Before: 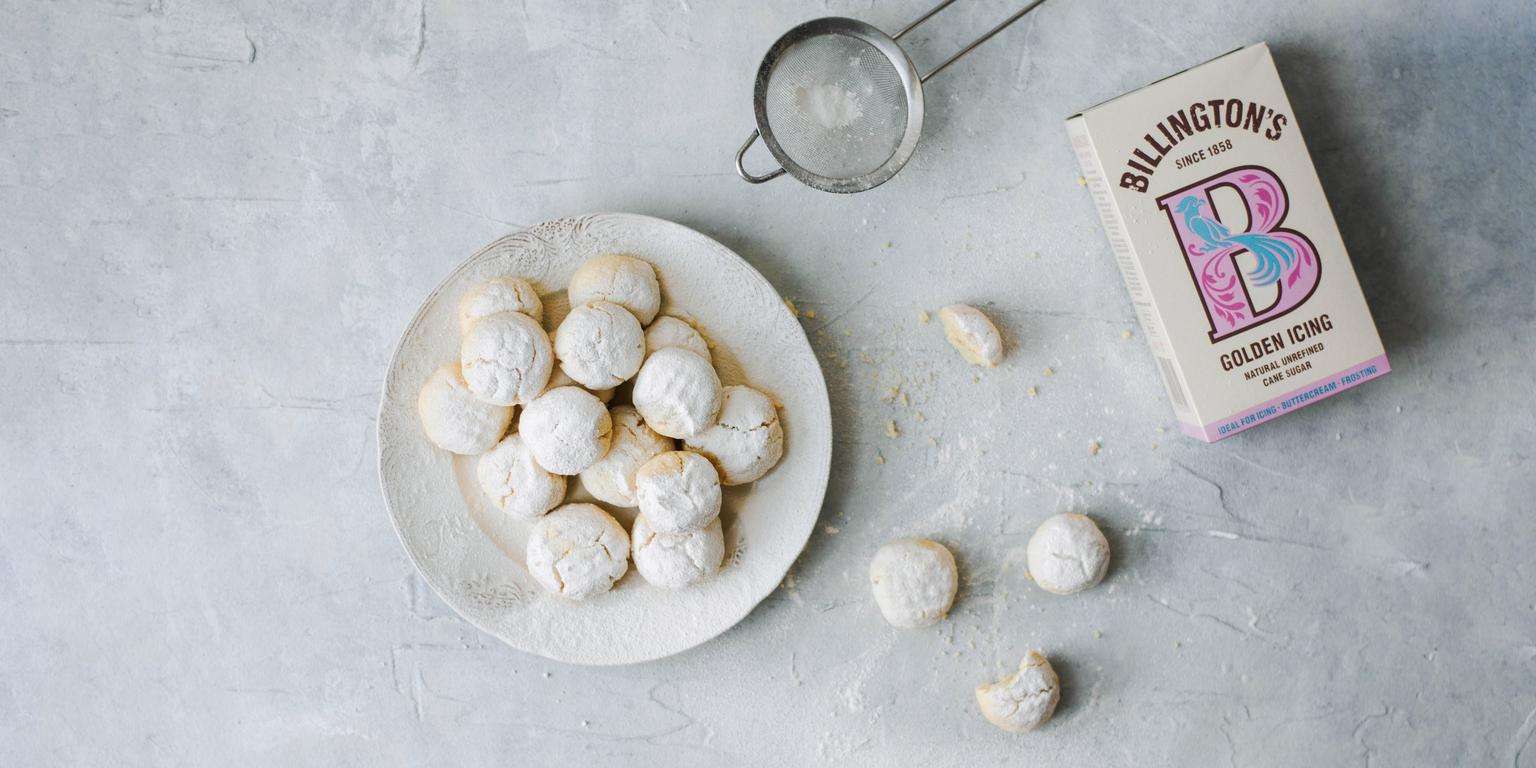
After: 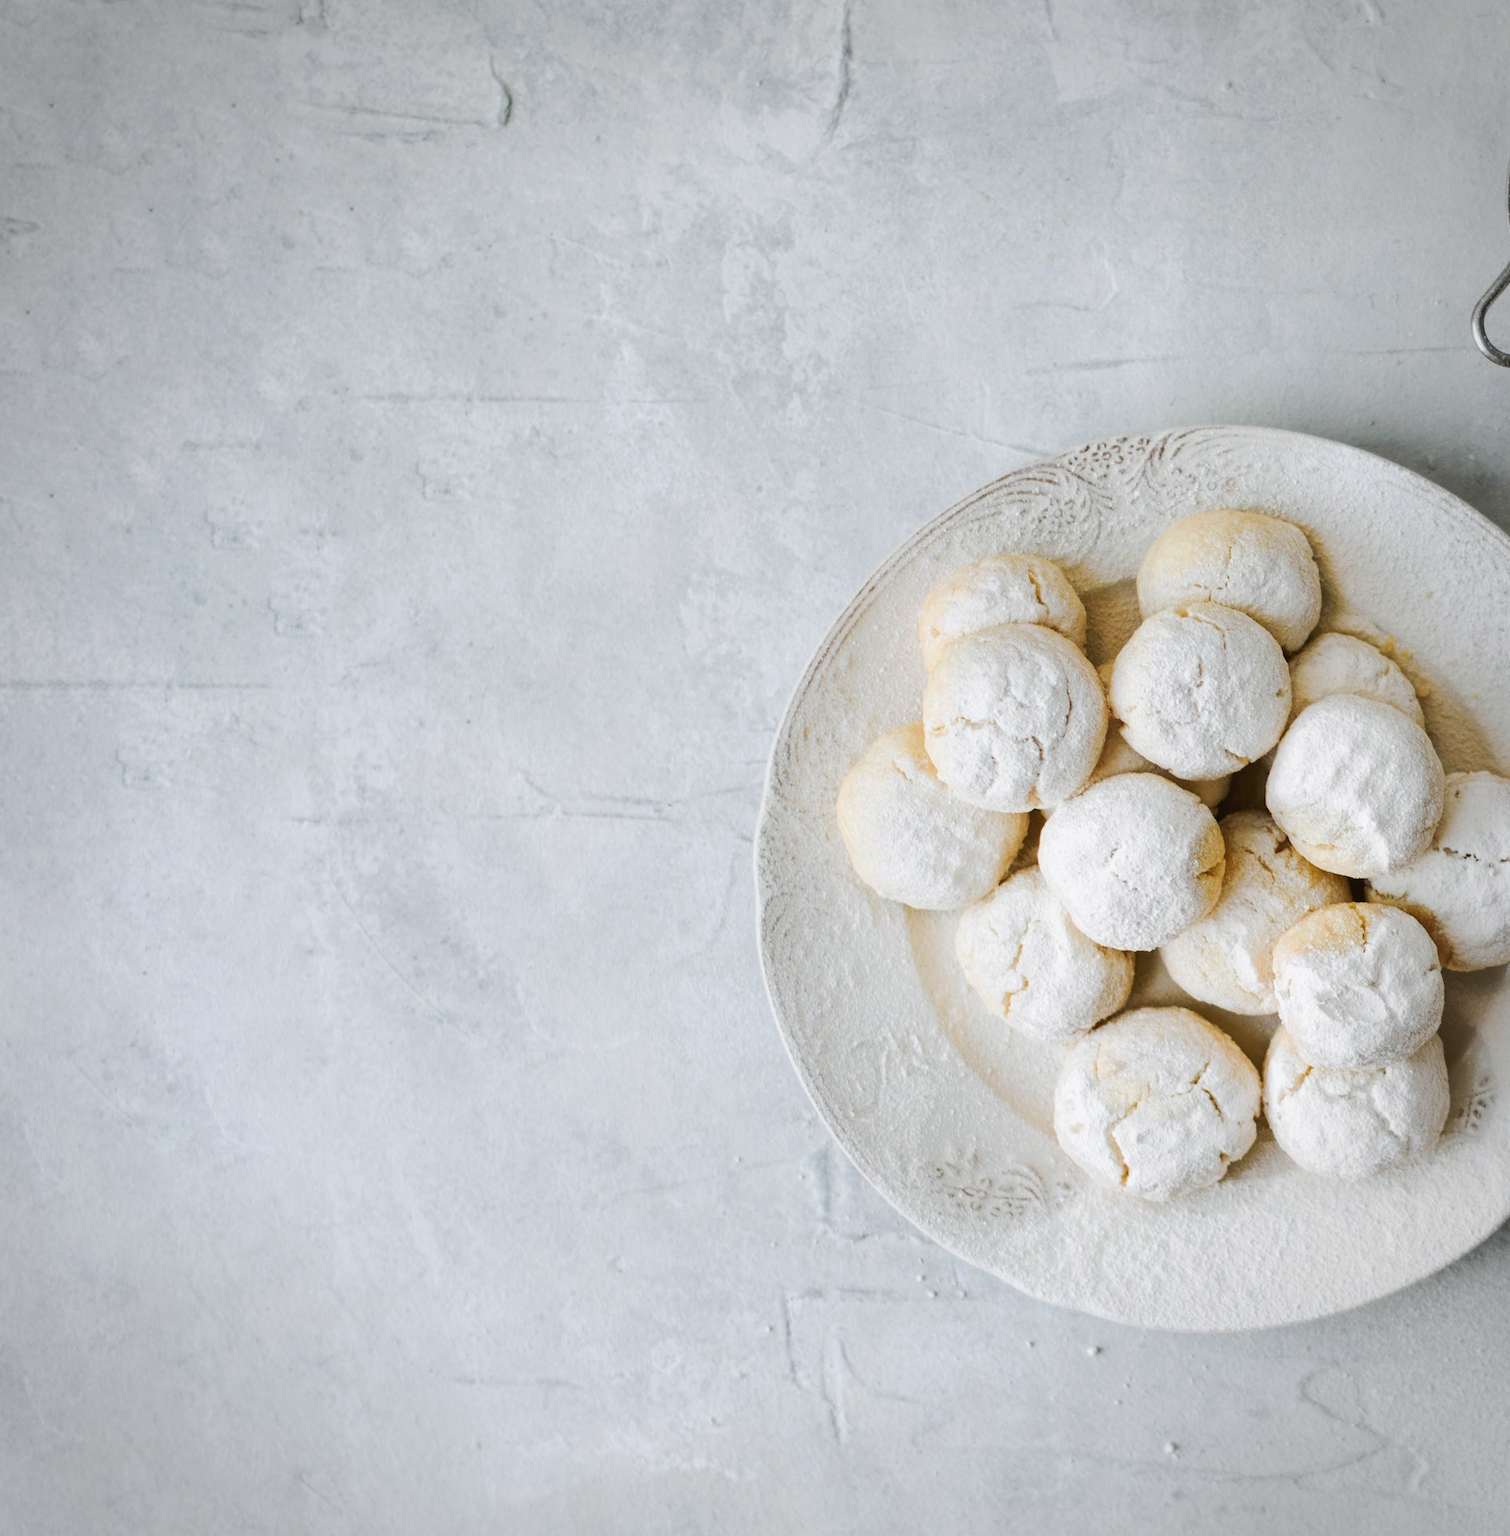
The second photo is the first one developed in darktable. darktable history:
crop and rotate: left 0%, top 0%, right 50.845%
vignetting: fall-off radius 45%, brightness -0.33
